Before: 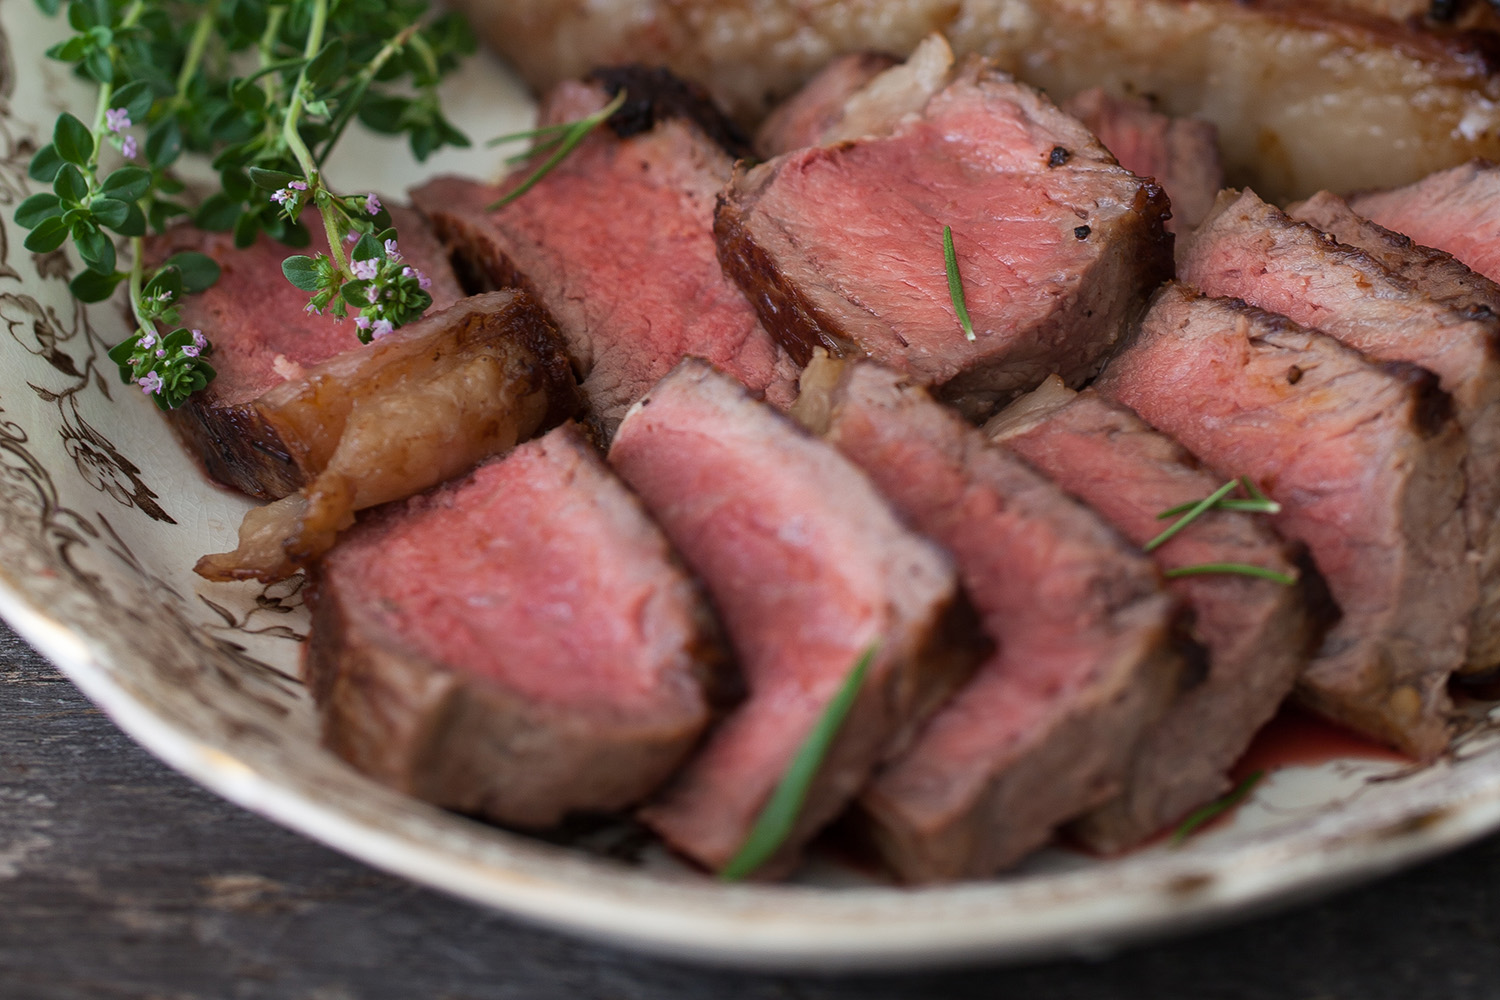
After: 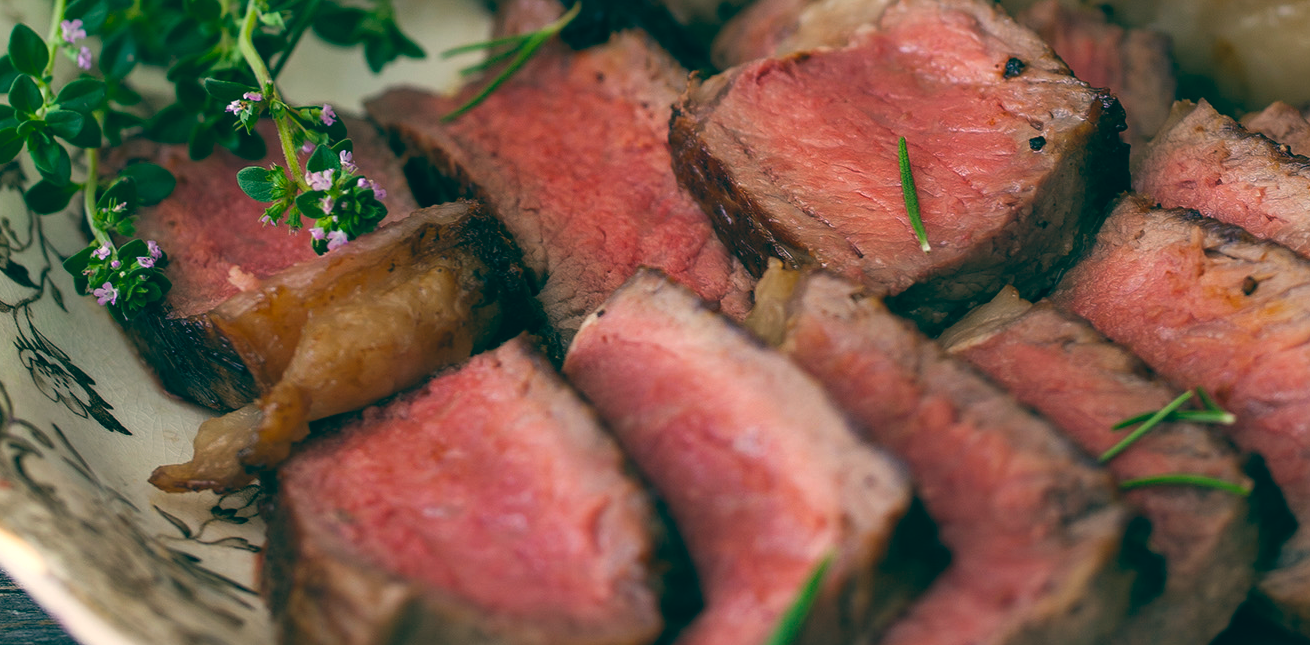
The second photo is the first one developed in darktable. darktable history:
crop: left 3.015%, top 8.969%, right 9.647%, bottom 26.457%
color balance: lift [1.005, 0.99, 1.007, 1.01], gamma [1, 0.979, 1.011, 1.021], gain [0.923, 1.098, 1.025, 0.902], input saturation 90.45%, contrast 7.73%, output saturation 105.91%
tone equalizer: on, module defaults
color balance rgb: perceptual saturation grading › global saturation 25%, global vibrance 20%
